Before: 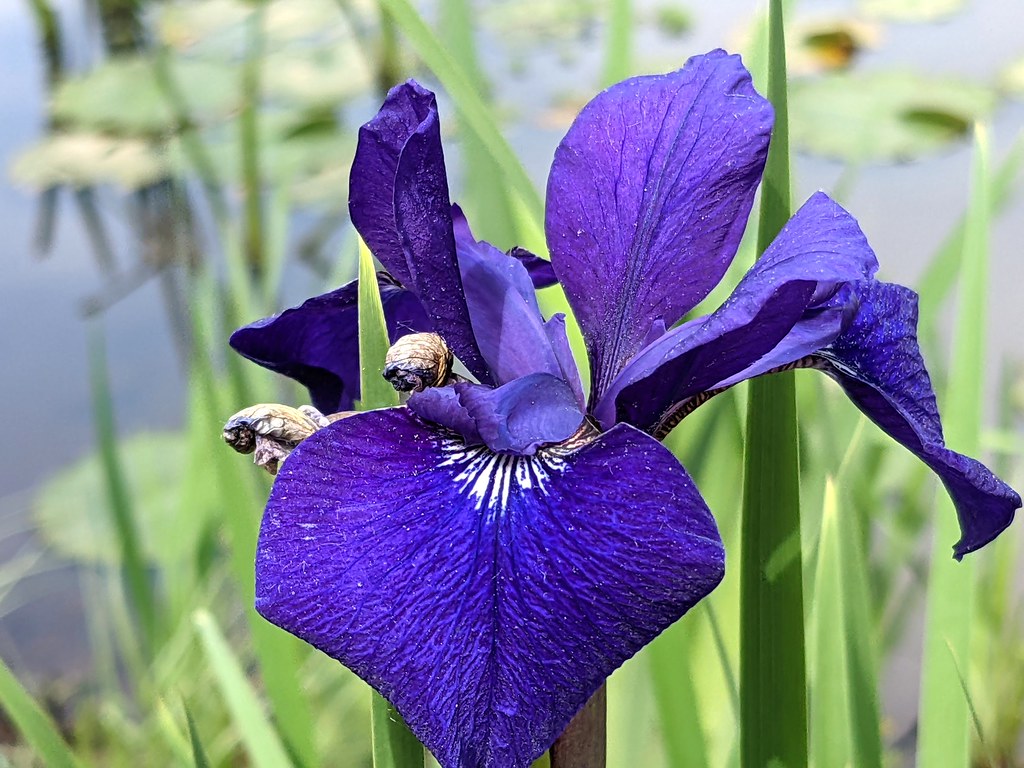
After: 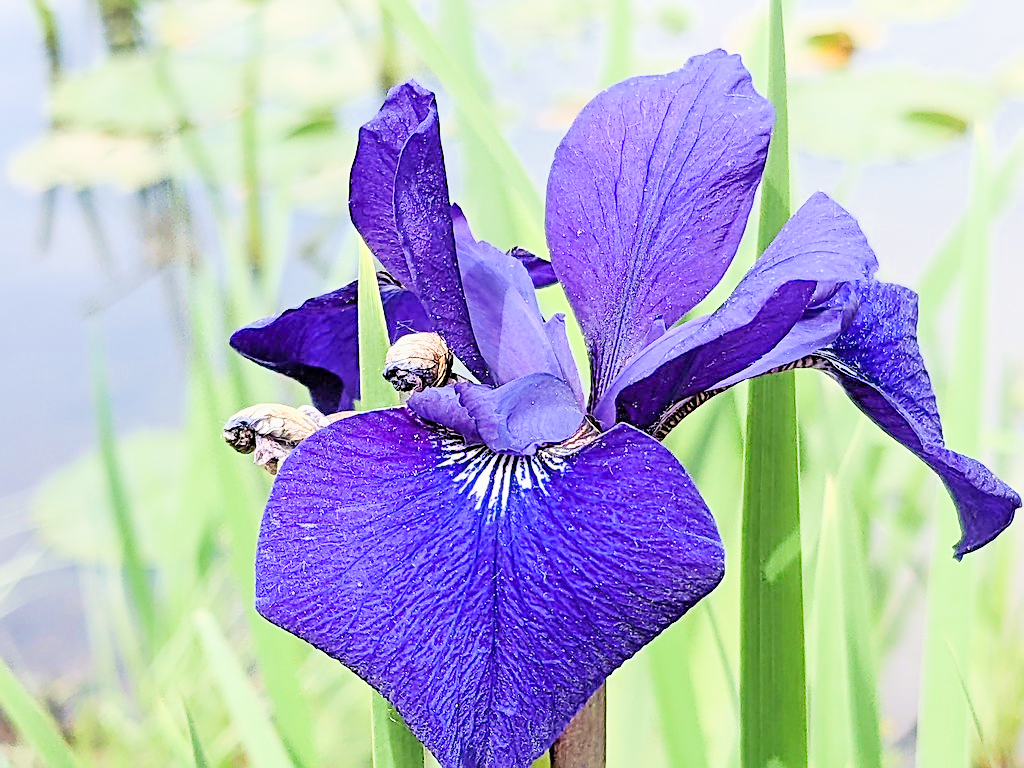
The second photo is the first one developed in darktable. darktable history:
filmic rgb: black relative exposure -6.96 EV, white relative exposure 5.61 EV, hardness 2.86
exposure: exposure 2.261 EV, compensate exposure bias true, compensate highlight preservation false
sharpen: on, module defaults
